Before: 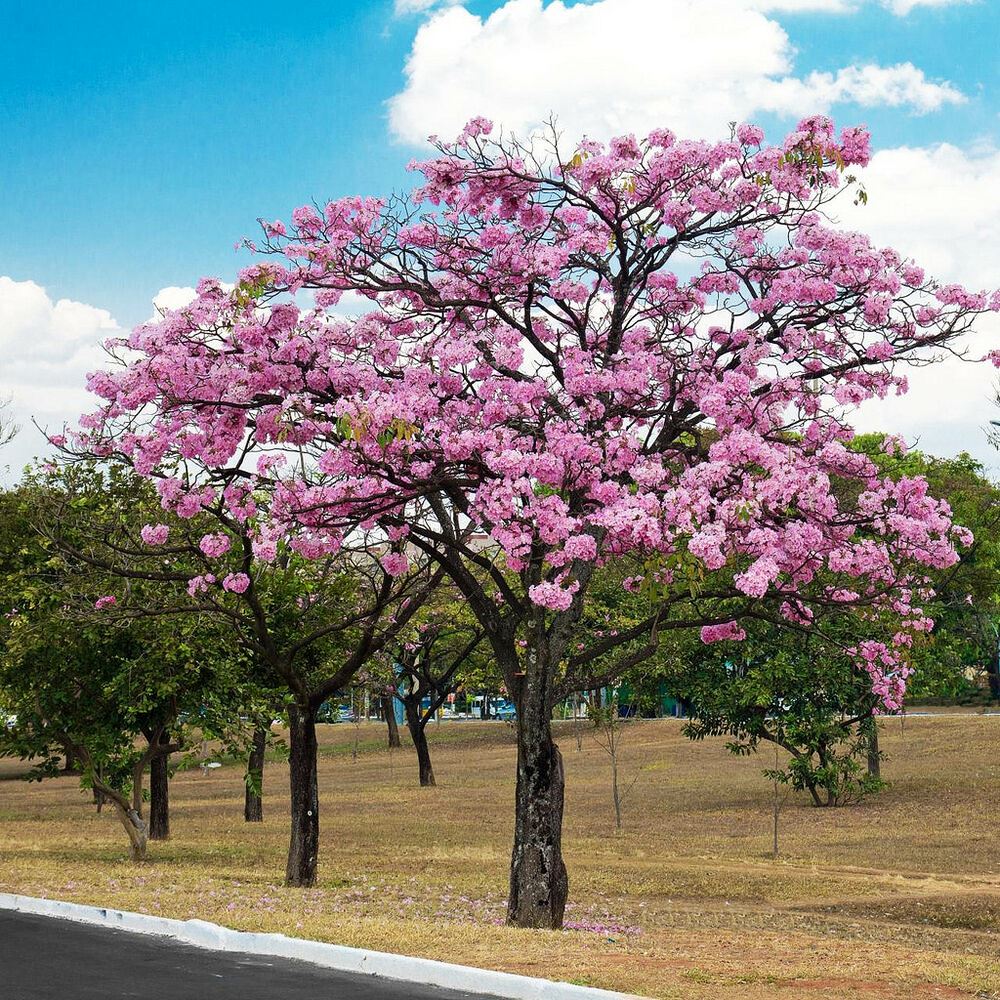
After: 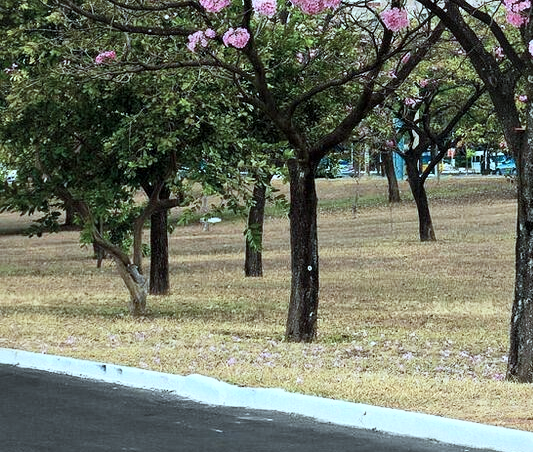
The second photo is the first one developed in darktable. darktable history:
crop and rotate: top 54.55%, right 46.613%, bottom 0.2%
contrast brightness saturation: contrast 0.202, brightness 0.164, saturation 0.219
color correction: highlights a* -12.94, highlights b* -17.84, saturation 0.713
local contrast: mode bilateral grid, contrast 20, coarseness 50, detail 132%, midtone range 0.2
